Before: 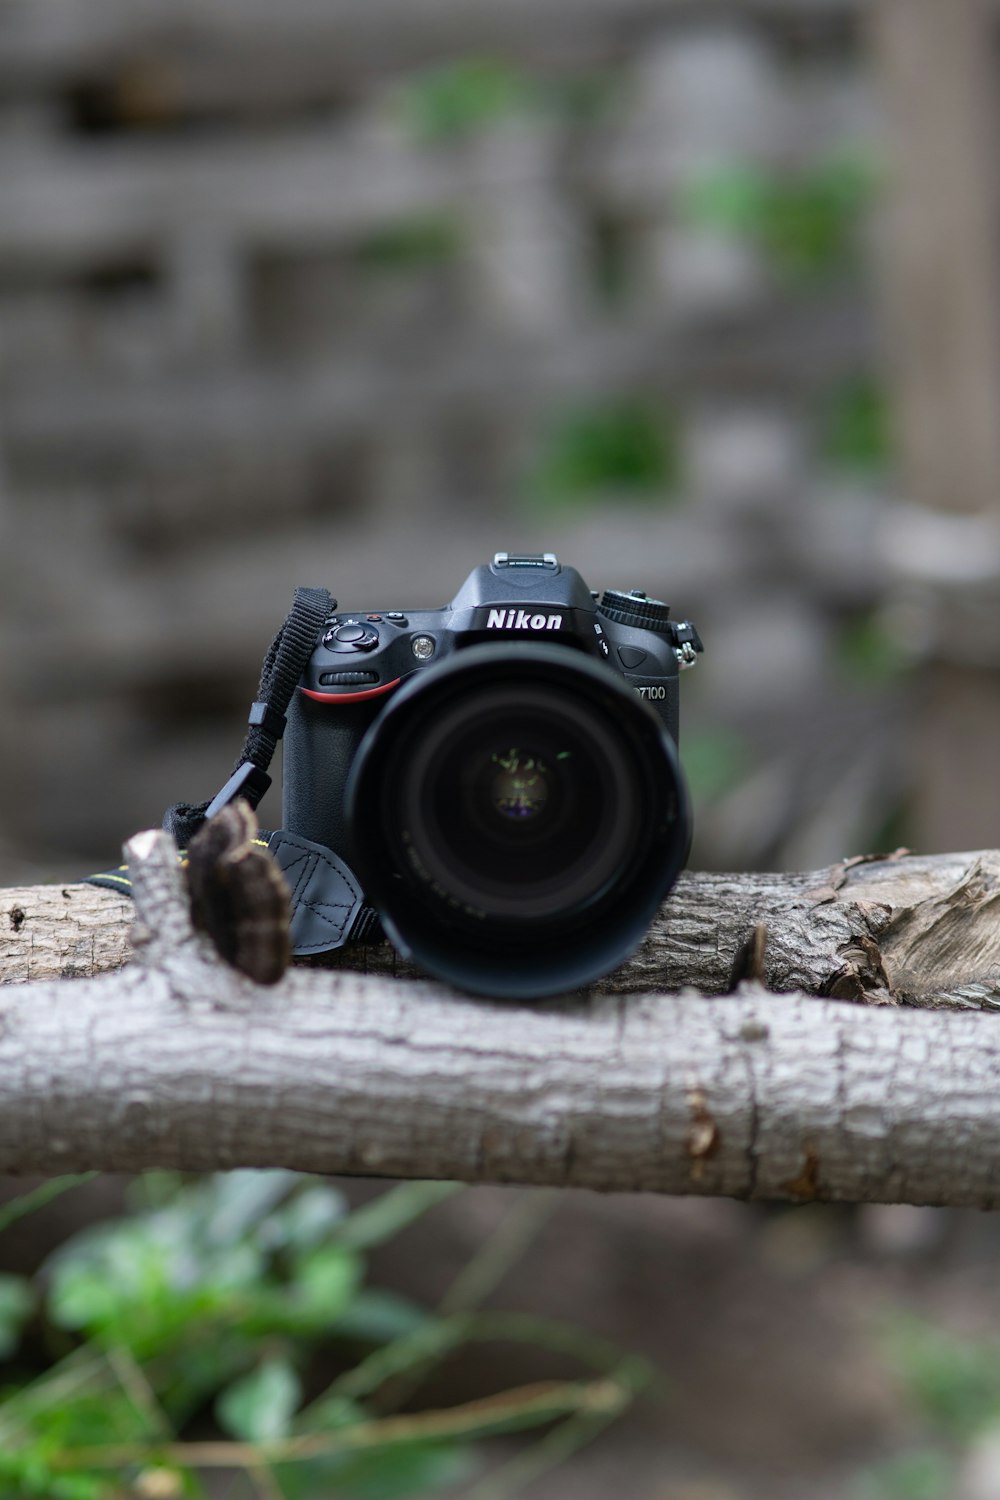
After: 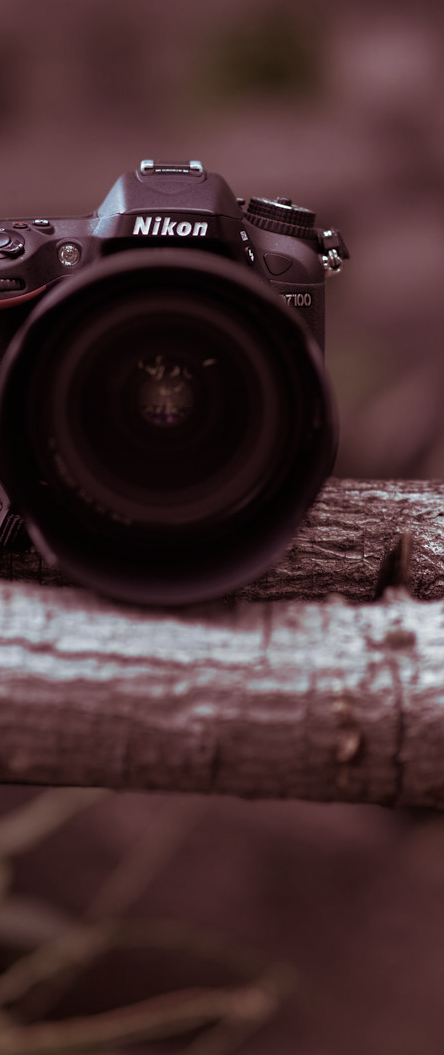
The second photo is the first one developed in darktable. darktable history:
split-toning: on, module defaults
crop: left 35.432%, top 26.233%, right 20.145%, bottom 3.432%
rgb curve: curves: ch0 [(0, 0) (0.415, 0.237) (1, 1)]
